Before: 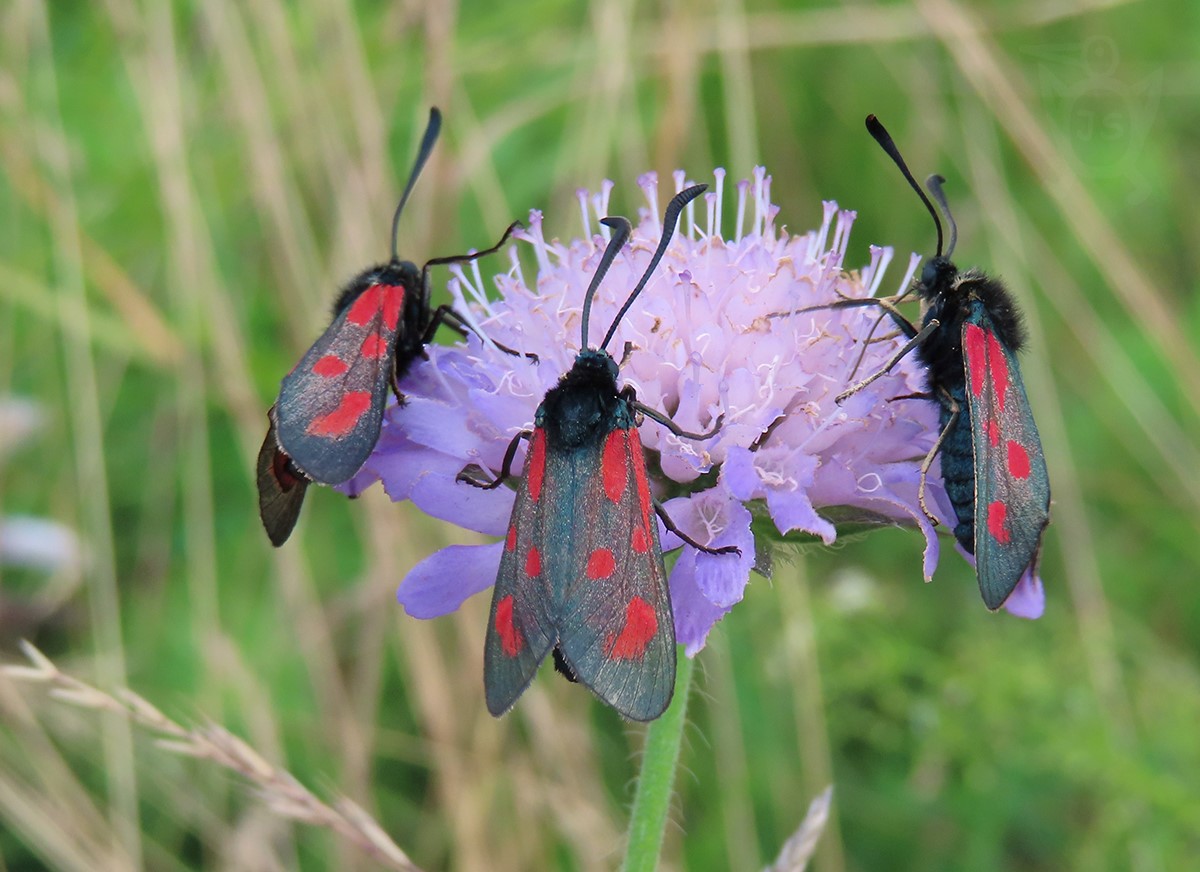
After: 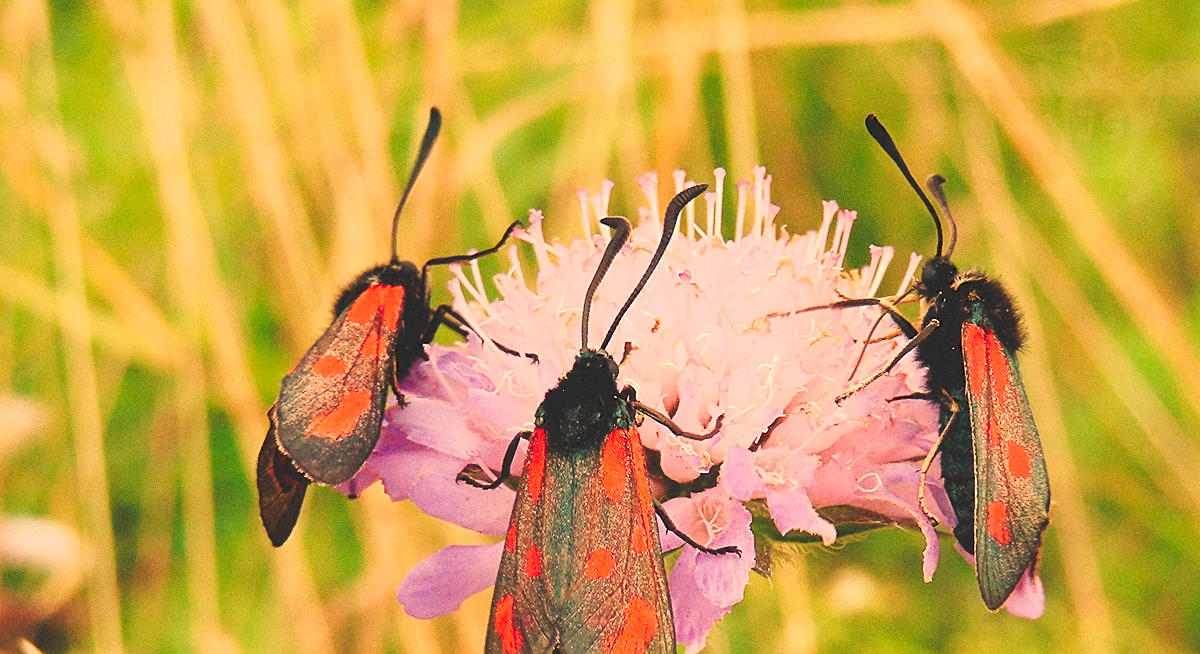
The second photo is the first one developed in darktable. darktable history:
tone curve: curves: ch0 [(0, 0) (0.003, 0.17) (0.011, 0.17) (0.025, 0.17) (0.044, 0.168) (0.069, 0.167) (0.1, 0.173) (0.136, 0.181) (0.177, 0.199) (0.224, 0.226) (0.277, 0.271) (0.335, 0.333) (0.399, 0.419) (0.468, 0.52) (0.543, 0.621) (0.623, 0.716) (0.709, 0.795) (0.801, 0.867) (0.898, 0.914) (1, 1)], preserve colors none
sharpen: on, module defaults
crop: bottom 24.967%
exposure: black level correction -0.001, exposure 0.08 EV, compensate highlight preservation false
white balance: red 1.467, blue 0.684
grain: coarseness 0.47 ISO
